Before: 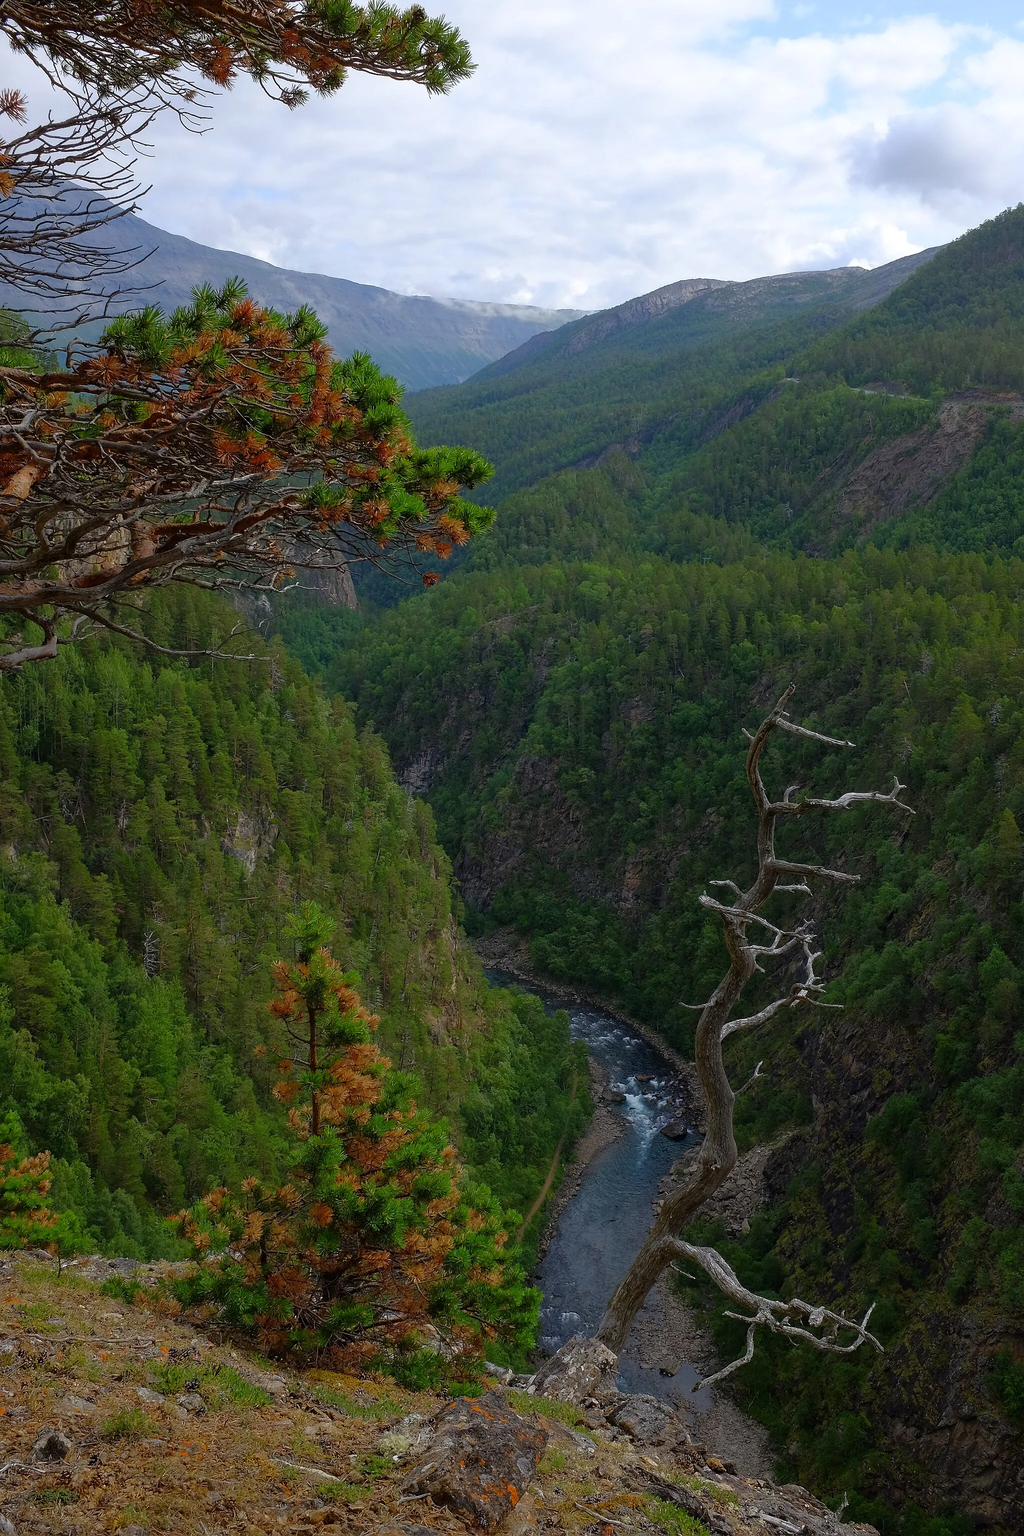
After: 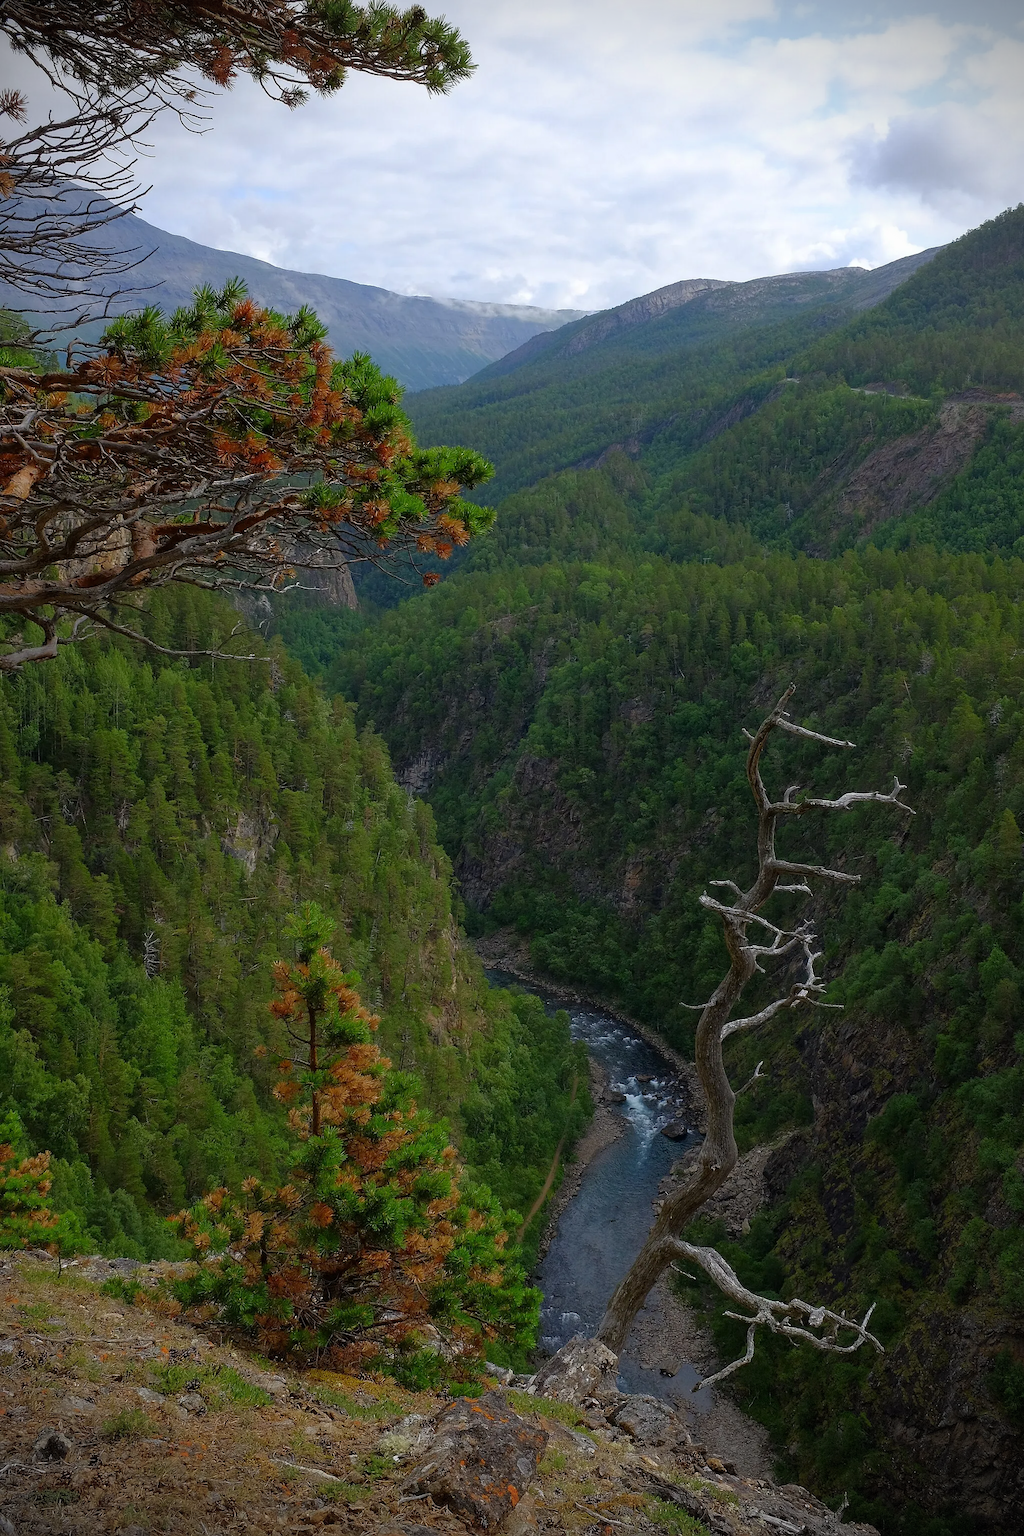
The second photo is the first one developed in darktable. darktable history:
vignetting: brightness -0.673, center (0, 0.005), dithering 8-bit output, unbound false
